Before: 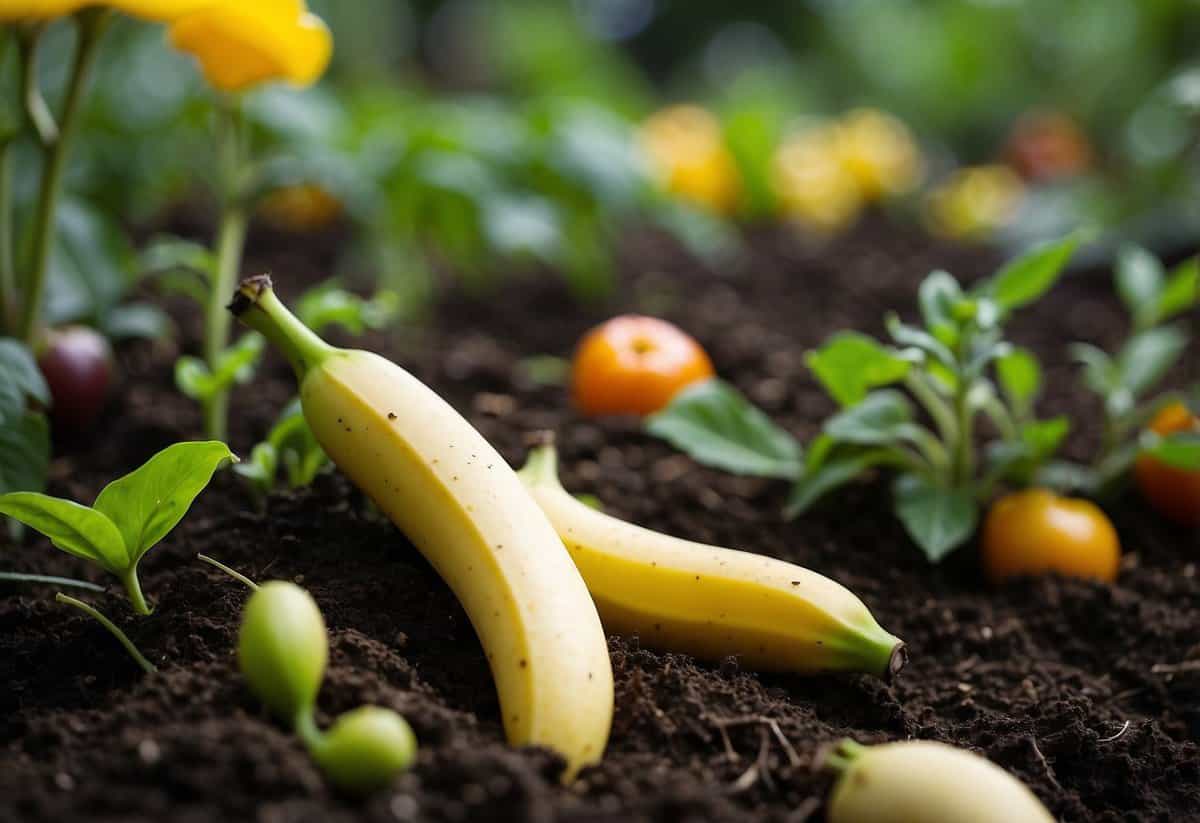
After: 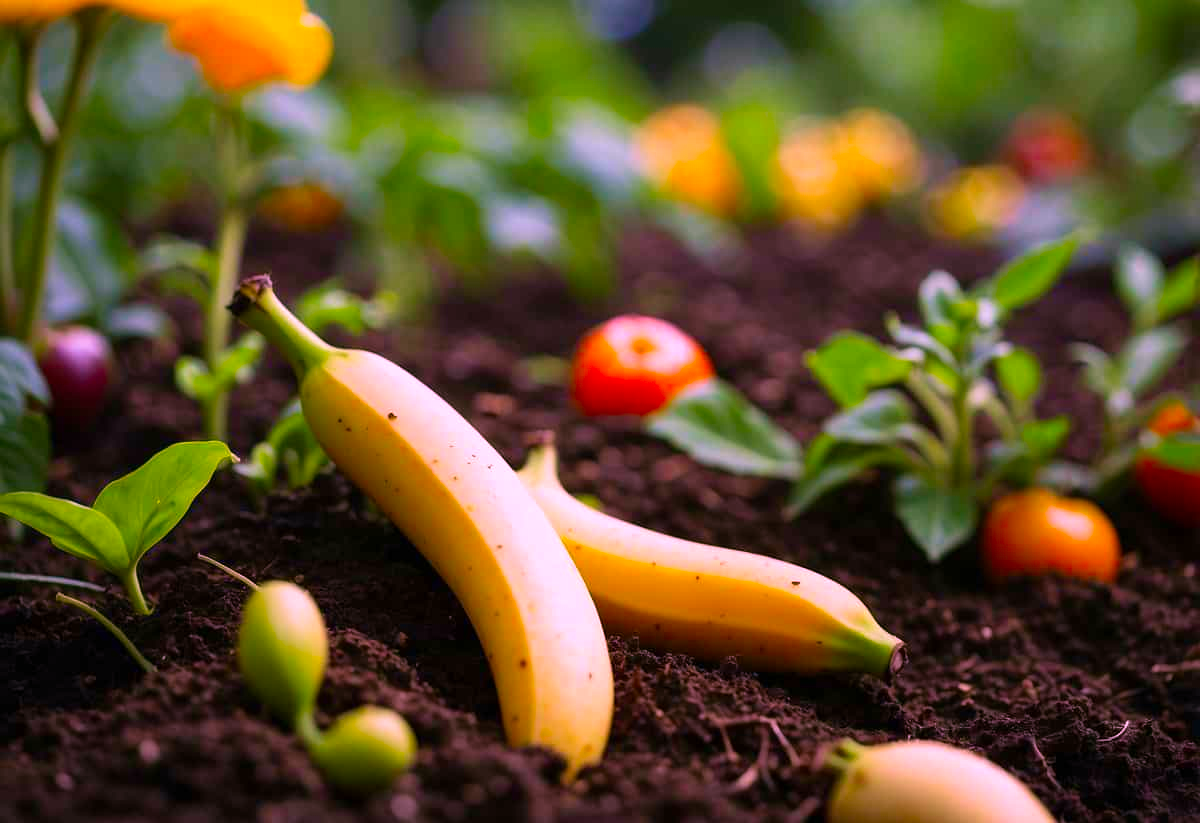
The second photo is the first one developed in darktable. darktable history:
velvia: on, module defaults
color correction: highlights a* 19.05, highlights b* -11.63, saturation 1.66
